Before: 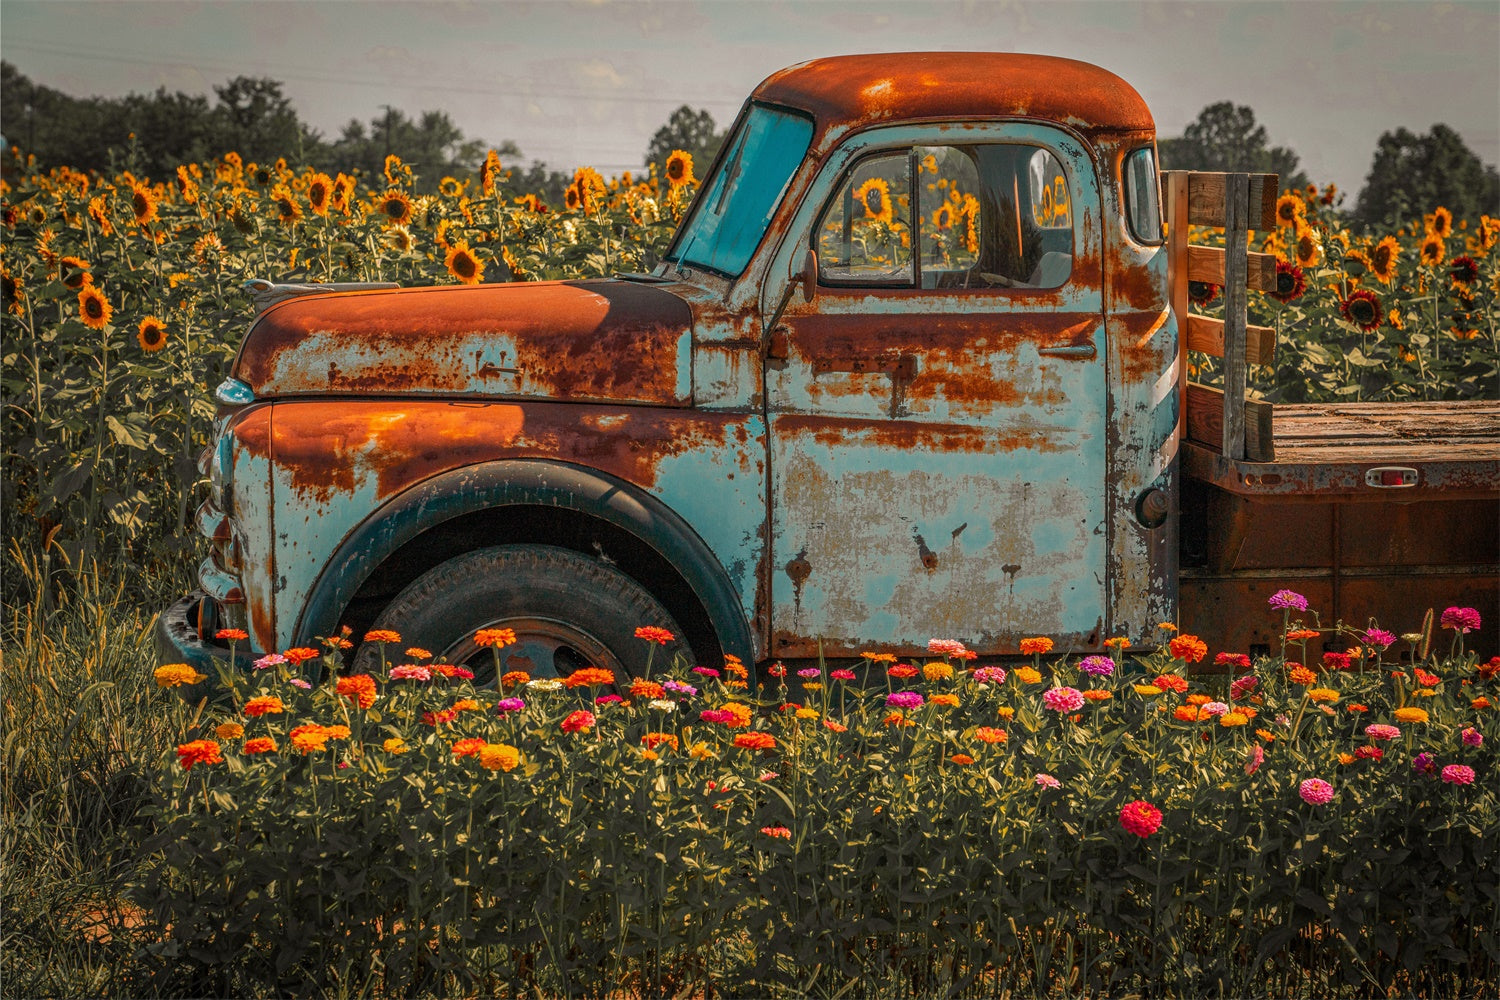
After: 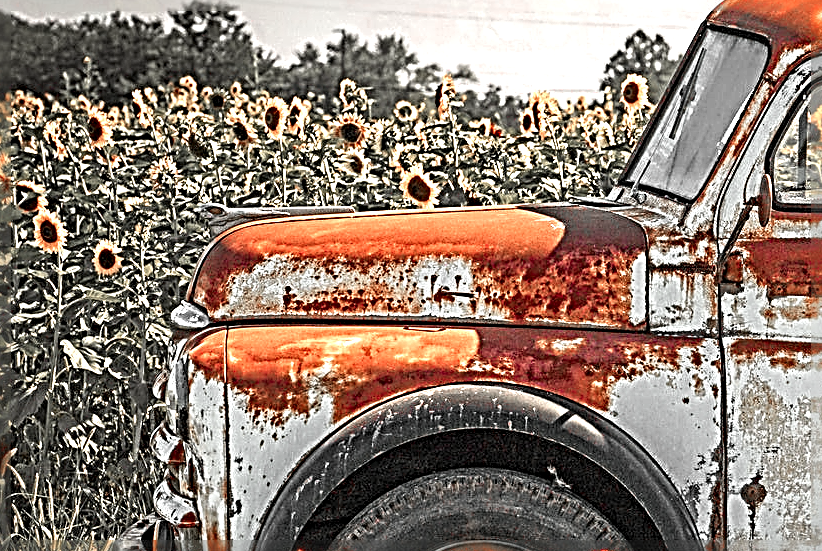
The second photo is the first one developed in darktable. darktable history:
exposure: black level correction 0, exposure 1.2 EV, compensate highlight preservation false
color zones: curves: ch1 [(0, 0.831) (0.08, 0.771) (0.157, 0.268) (0.241, 0.207) (0.562, -0.005) (0.714, -0.013) (0.876, 0.01) (1, 0.831)]
crop and rotate: left 3.023%, top 7.658%, right 42.171%, bottom 37.174%
sharpen: radius 4.005, amount 1.985
